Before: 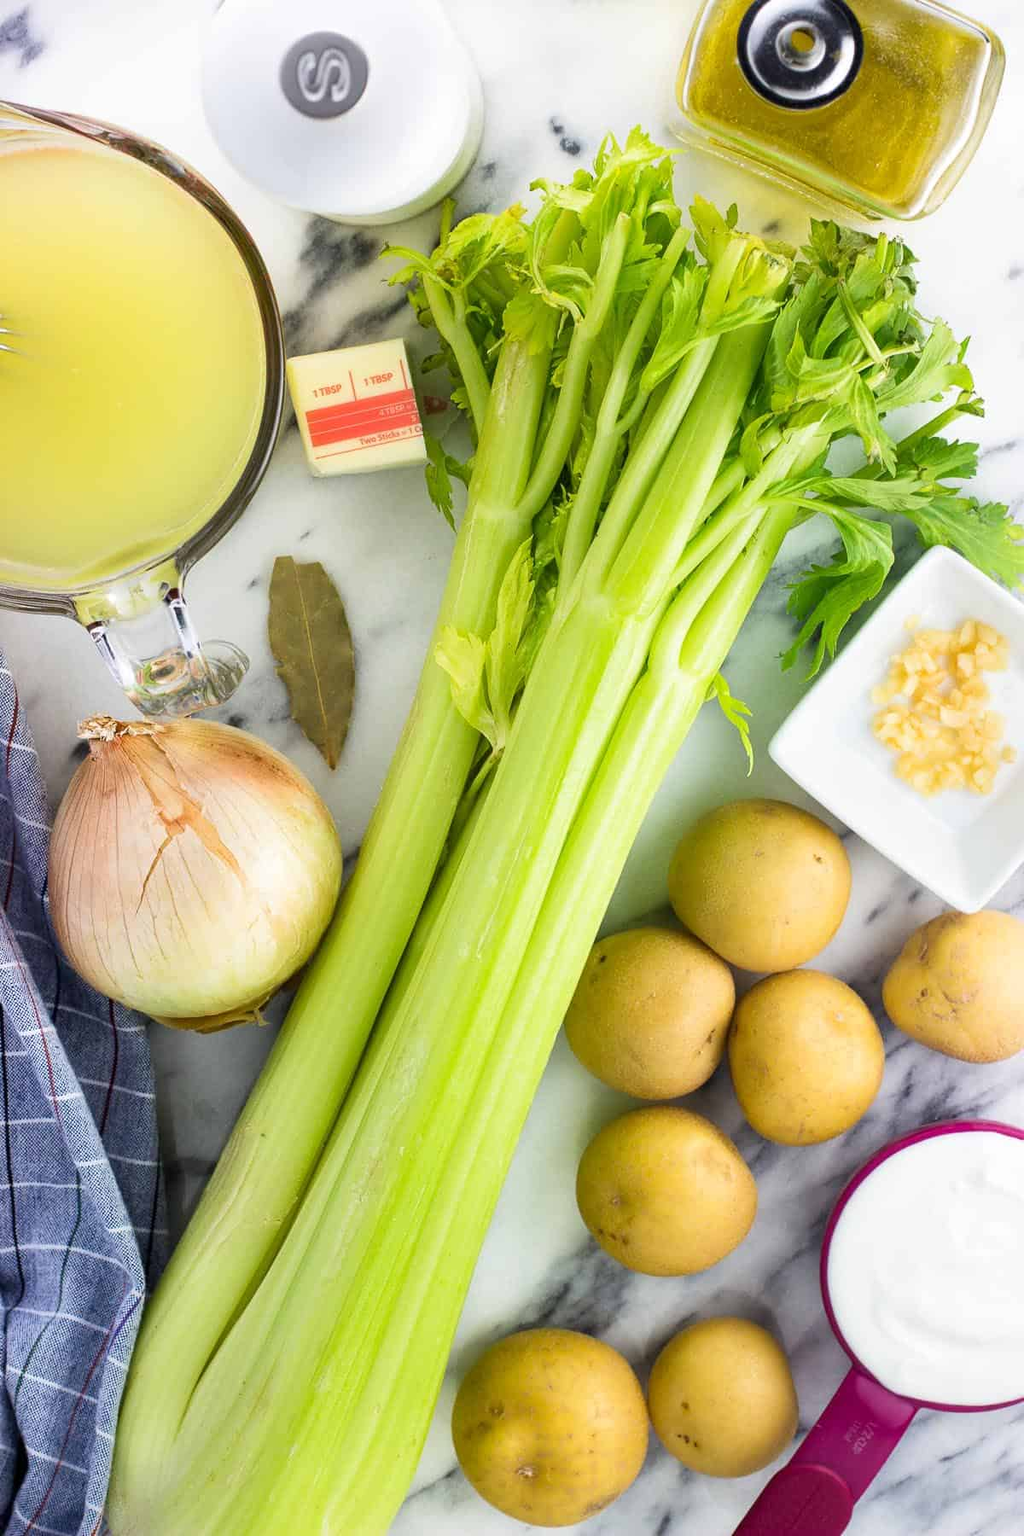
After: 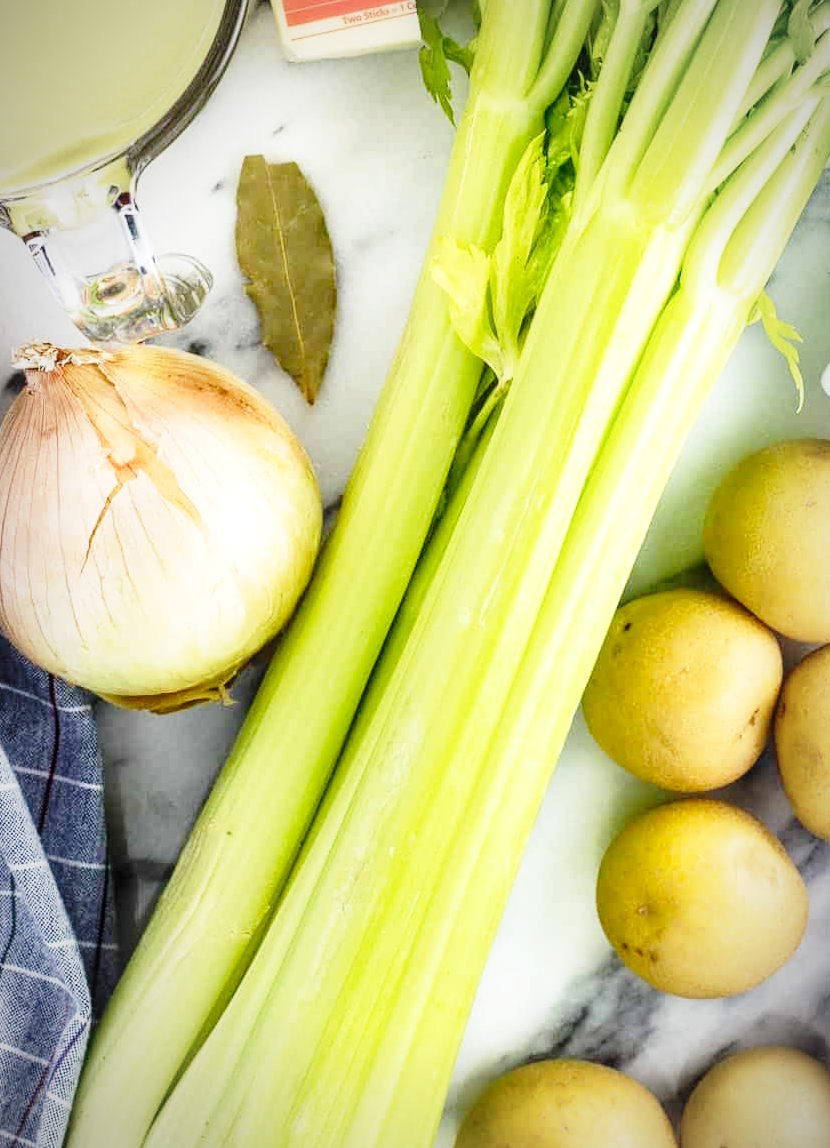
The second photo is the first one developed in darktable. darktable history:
local contrast: on, module defaults
crop: left 6.631%, top 27.66%, right 24.125%, bottom 8.554%
base curve: curves: ch0 [(0, 0) (0.028, 0.03) (0.121, 0.232) (0.46, 0.748) (0.859, 0.968) (1, 1)], preserve colors none
vignetting: fall-off radius 60.29%, automatic ratio true
contrast equalizer: octaves 7, y [[0.5, 0.502, 0.506, 0.511, 0.52, 0.537], [0.5 ×6], [0.505, 0.509, 0.518, 0.534, 0.553, 0.561], [0 ×6], [0 ×6]], mix -0.31
